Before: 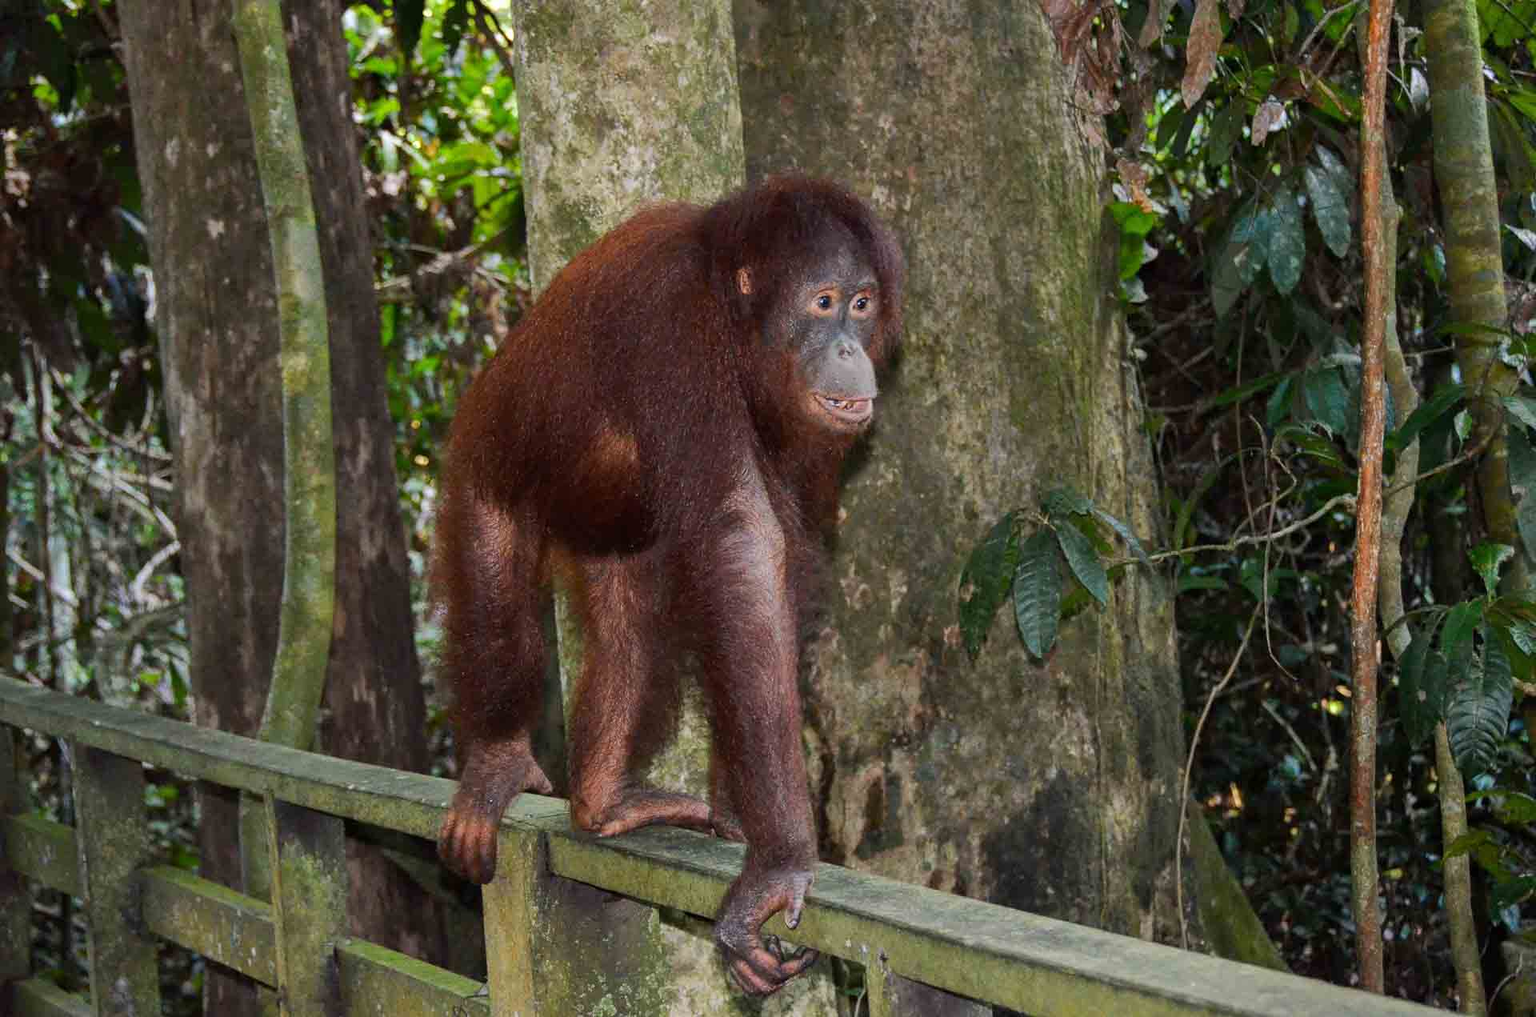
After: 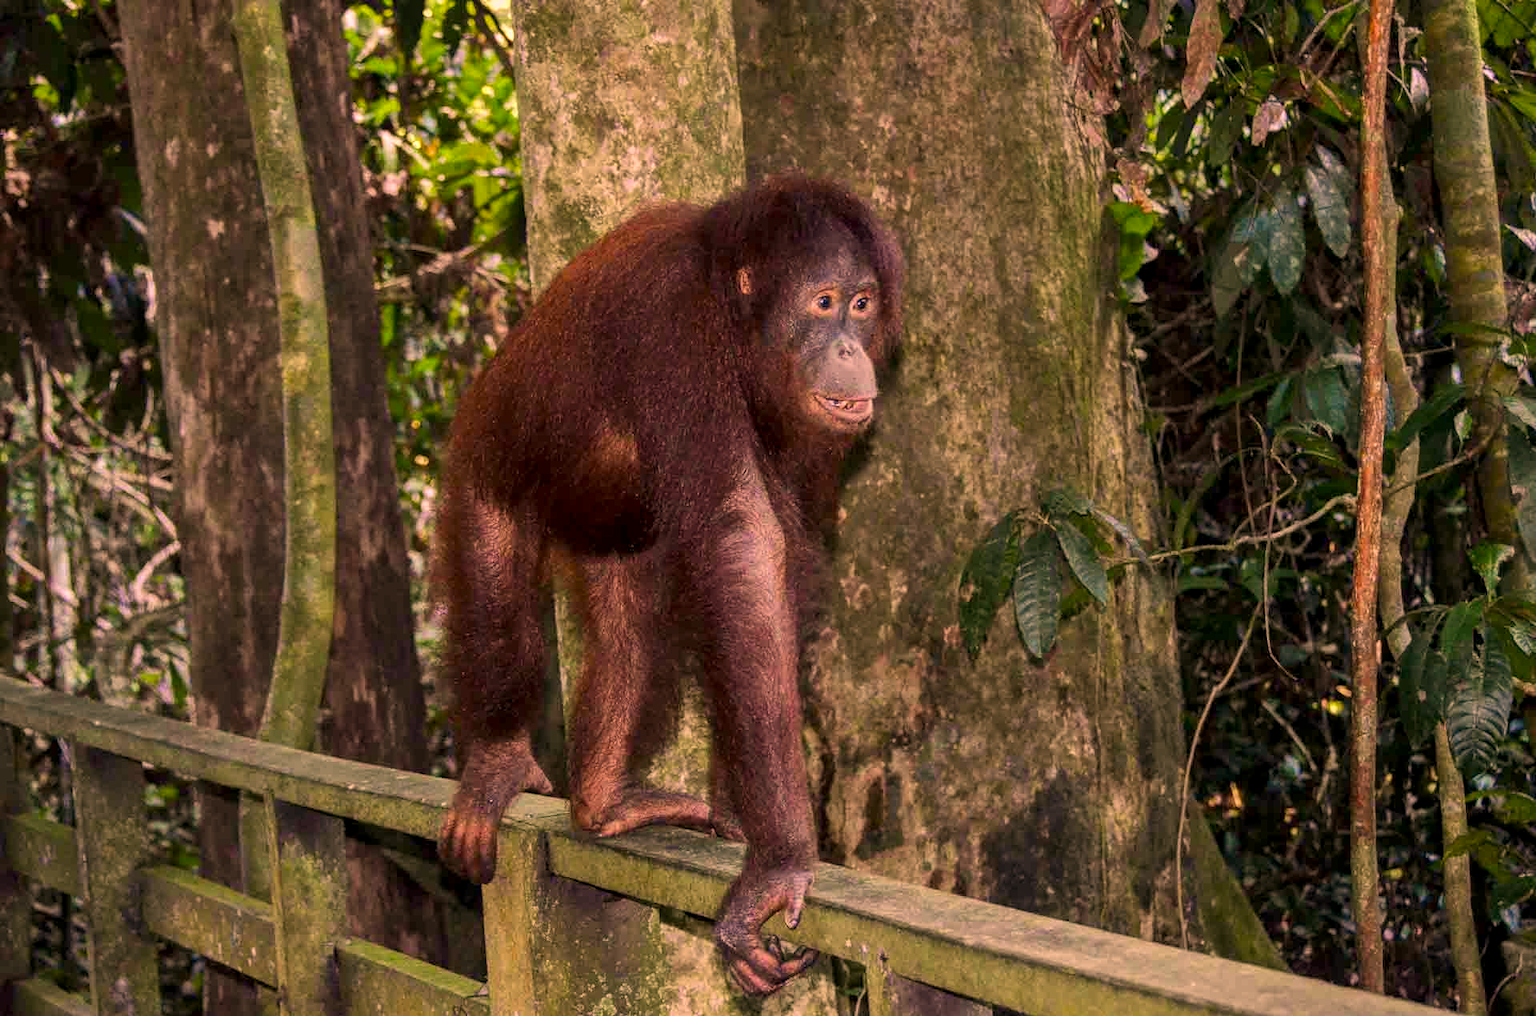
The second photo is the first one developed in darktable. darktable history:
velvia: strength 28.35%
local contrast: on, module defaults
color correction: highlights a* 21.39, highlights b* 19.71
